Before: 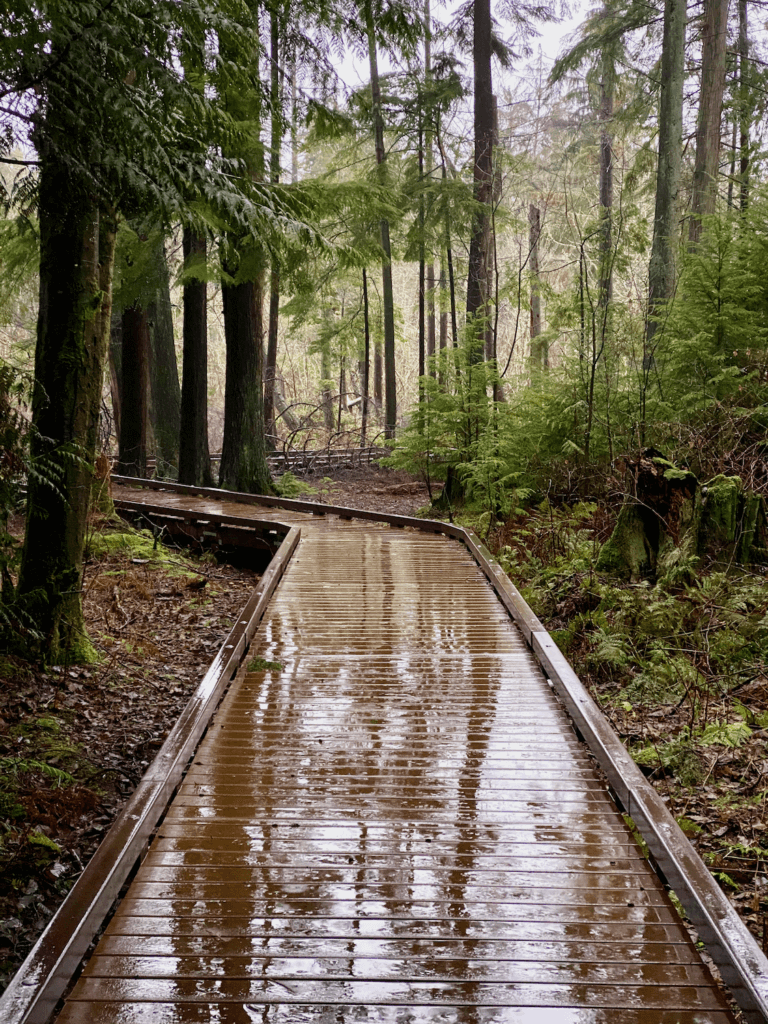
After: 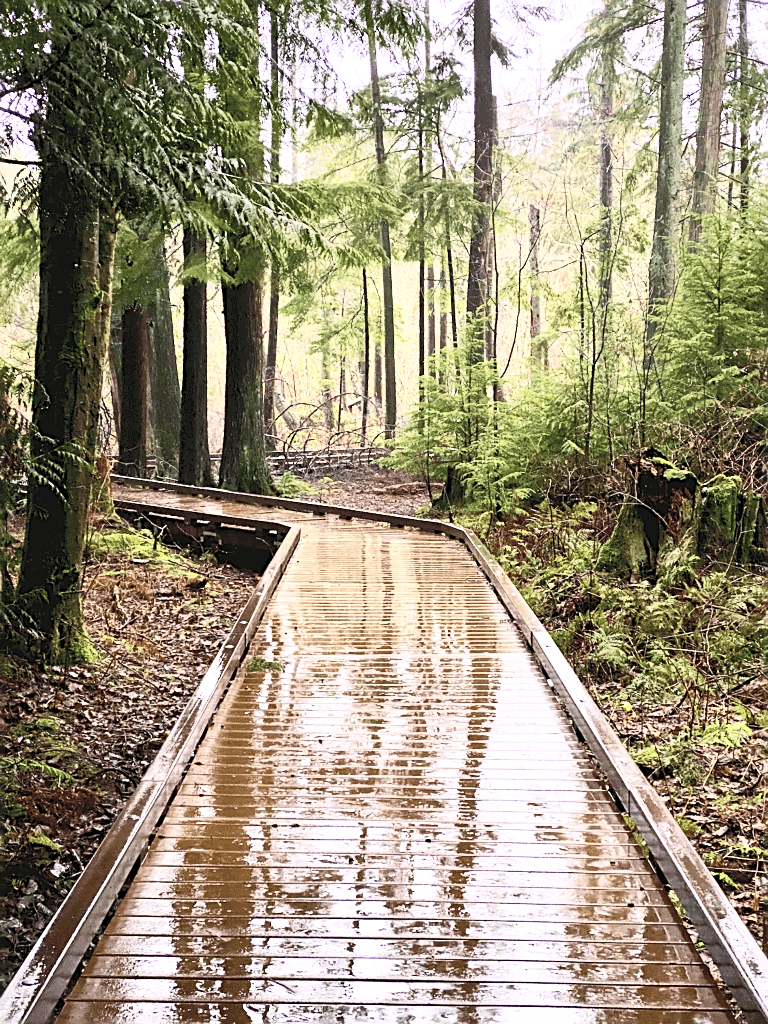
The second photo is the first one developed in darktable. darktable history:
contrast brightness saturation: contrast 0.39, brightness 0.53
sharpen: on, module defaults
exposure: black level correction 0, exposure 0.5 EV, compensate highlight preservation false
